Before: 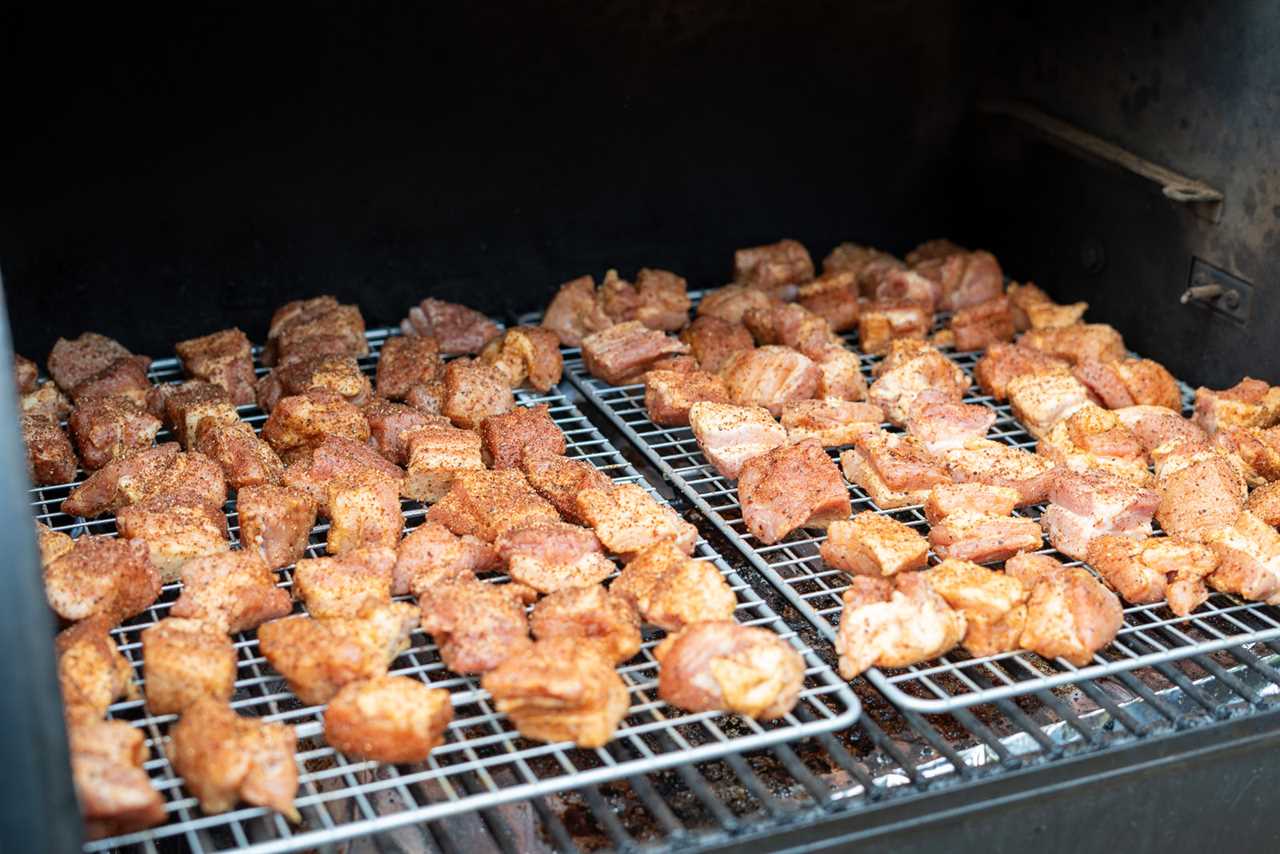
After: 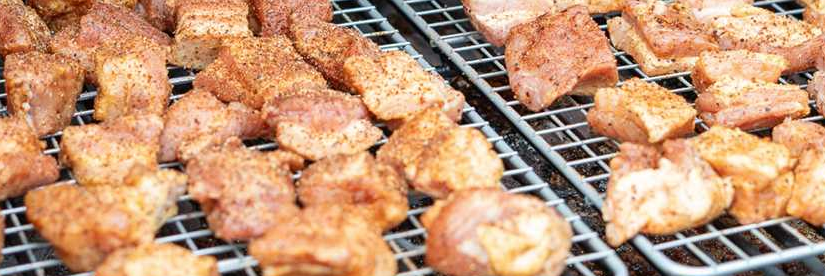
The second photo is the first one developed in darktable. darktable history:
crop: left 18.207%, top 50.728%, right 17.271%, bottom 16.91%
shadows and highlights: shadows 36.14, highlights -27.22, soften with gaussian
